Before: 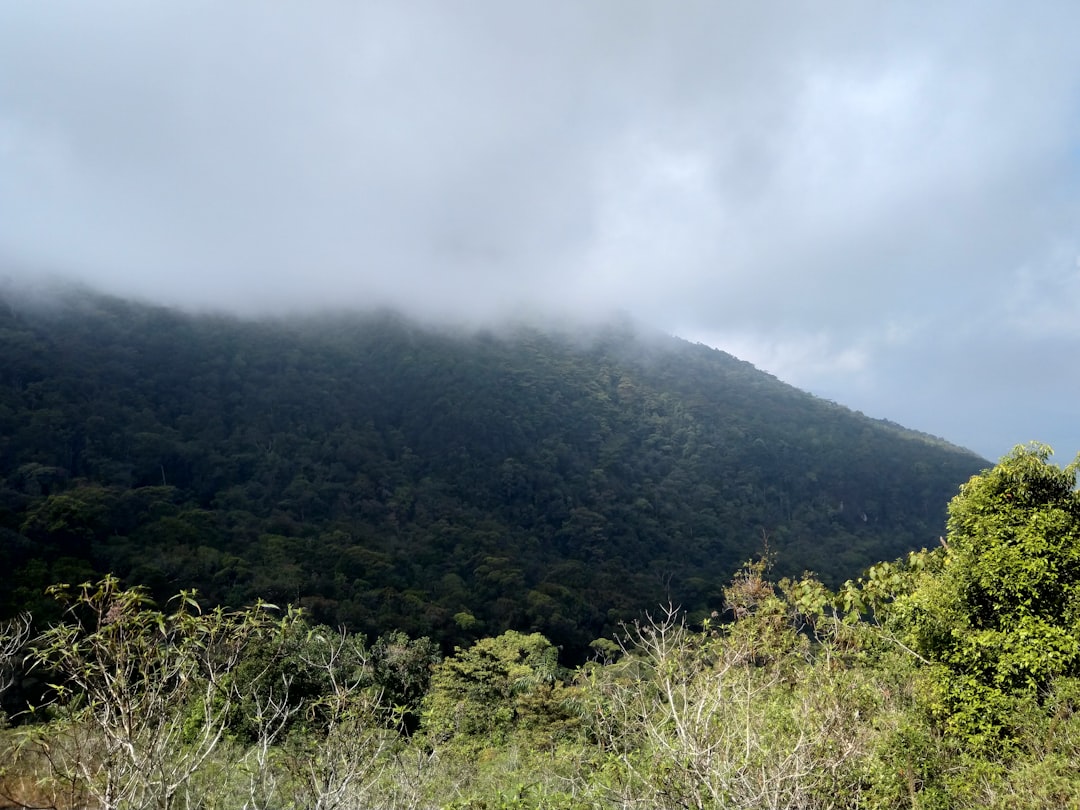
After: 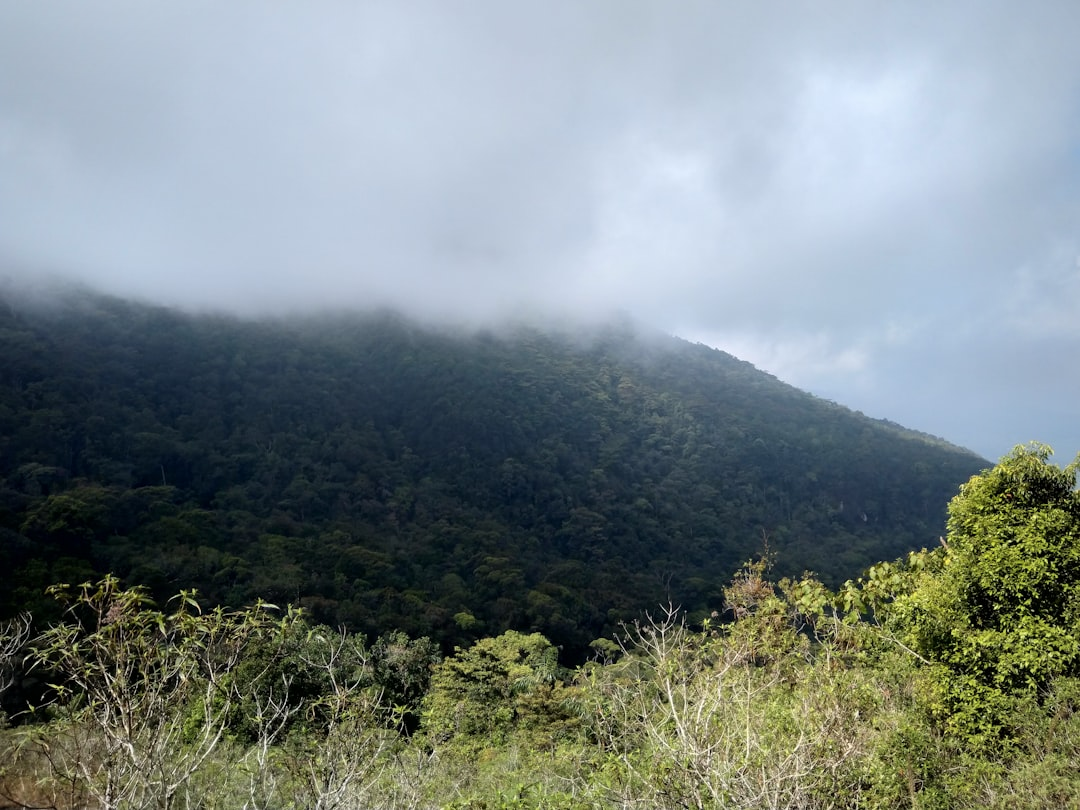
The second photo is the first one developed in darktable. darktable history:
vignetting: fall-off radius 93.58%, brightness -0.462, saturation -0.302
